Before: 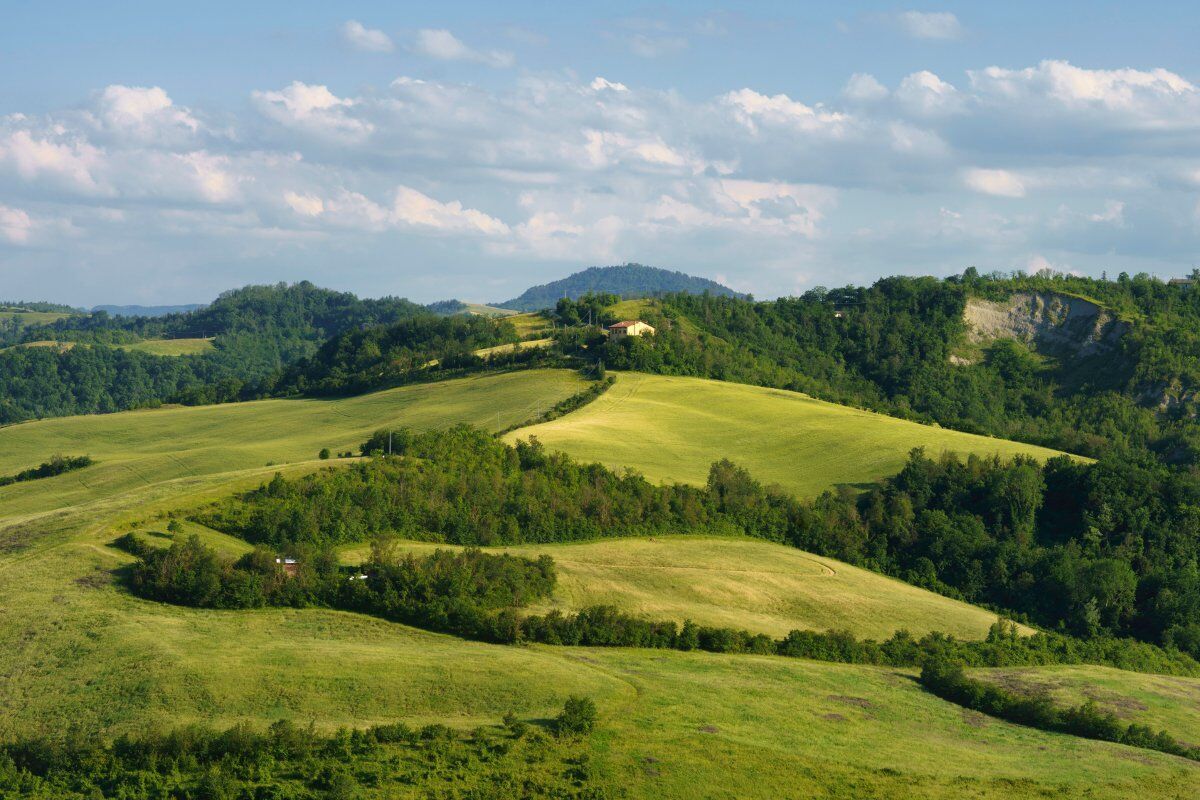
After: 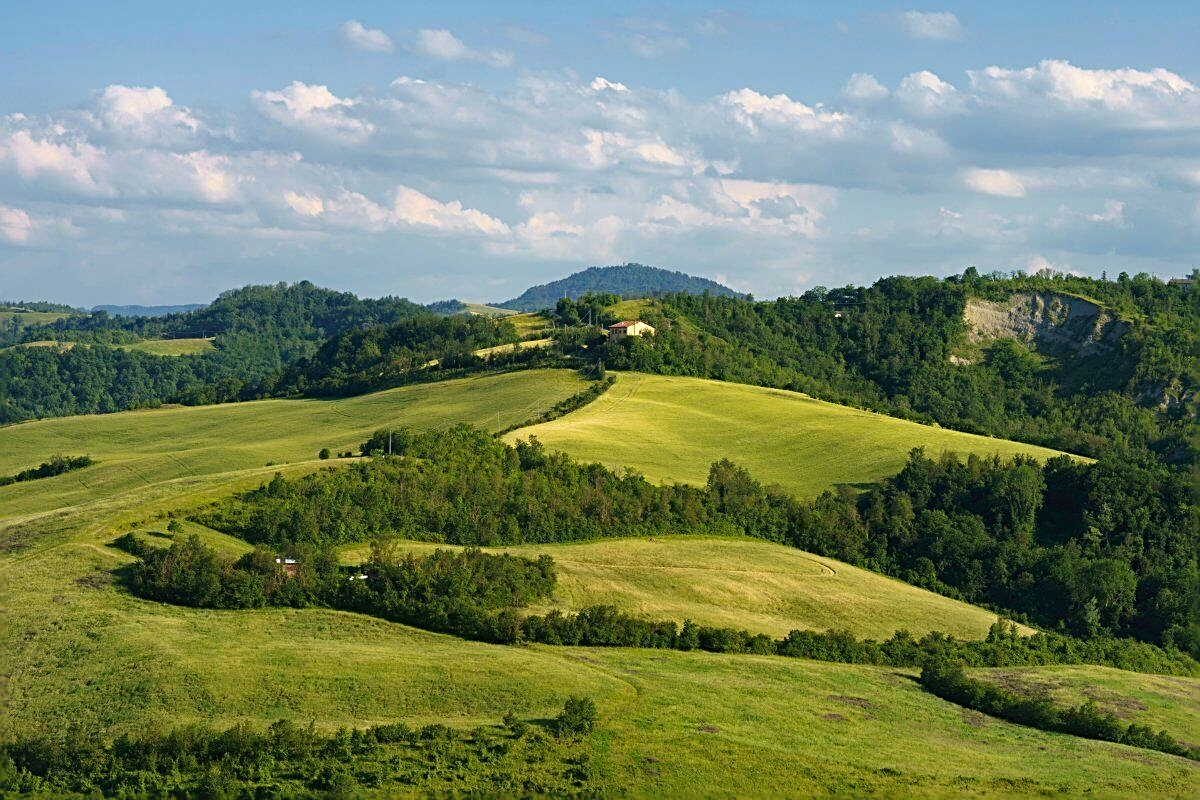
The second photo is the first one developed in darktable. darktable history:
sharpen: radius 2.766
haze removal: compatibility mode true, adaptive false
